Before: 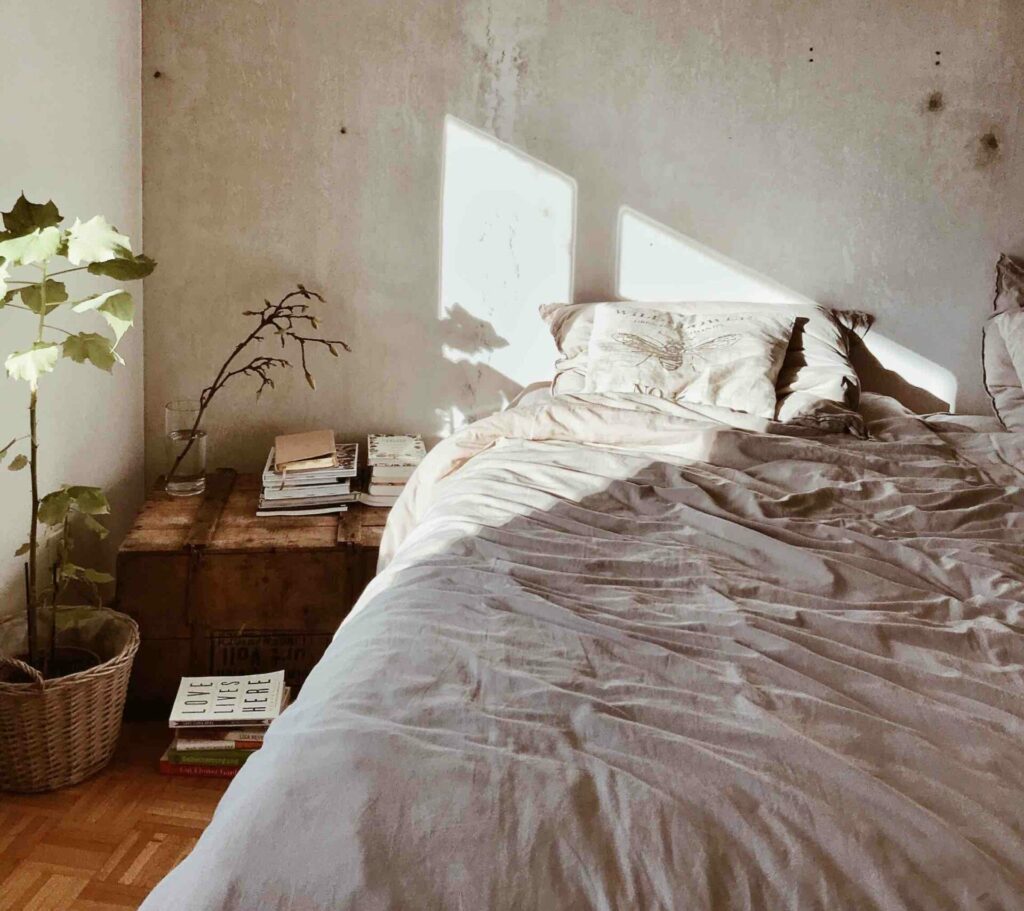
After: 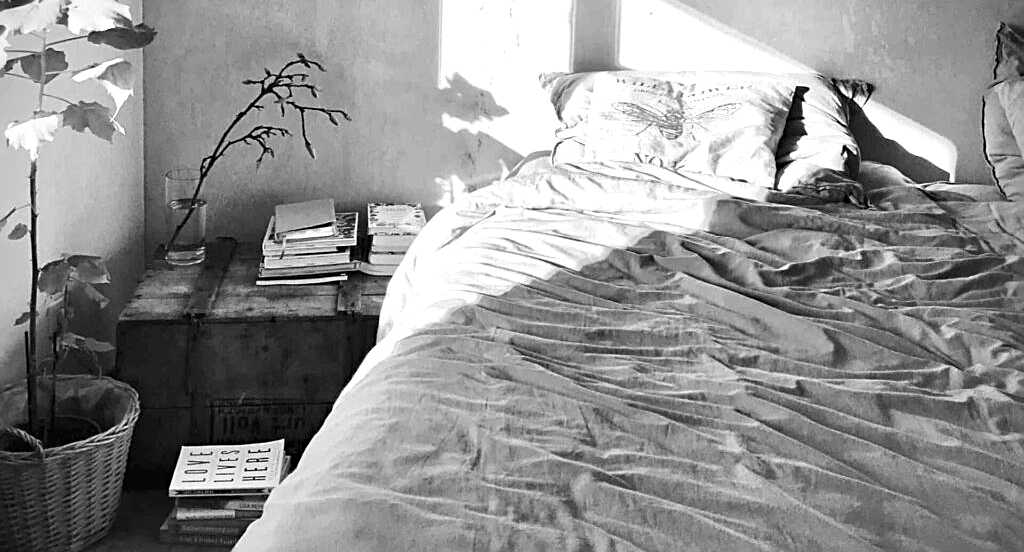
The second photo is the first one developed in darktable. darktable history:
crop and rotate: top 25.357%, bottom 13.942%
monochrome: on, module defaults
sharpen: on, module defaults
color correction: highlights a* 19.5, highlights b* -11.53, saturation 1.69
haze removal: compatibility mode true, adaptive false
local contrast: mode bilateral grid, contrast 20, coarseness 50, detail 120%, midtone range 0.2
vignetting: width/height ratio 1.094
exposure: black level correction 0, exposure 0.5 EV, compensate highlight preservation false
